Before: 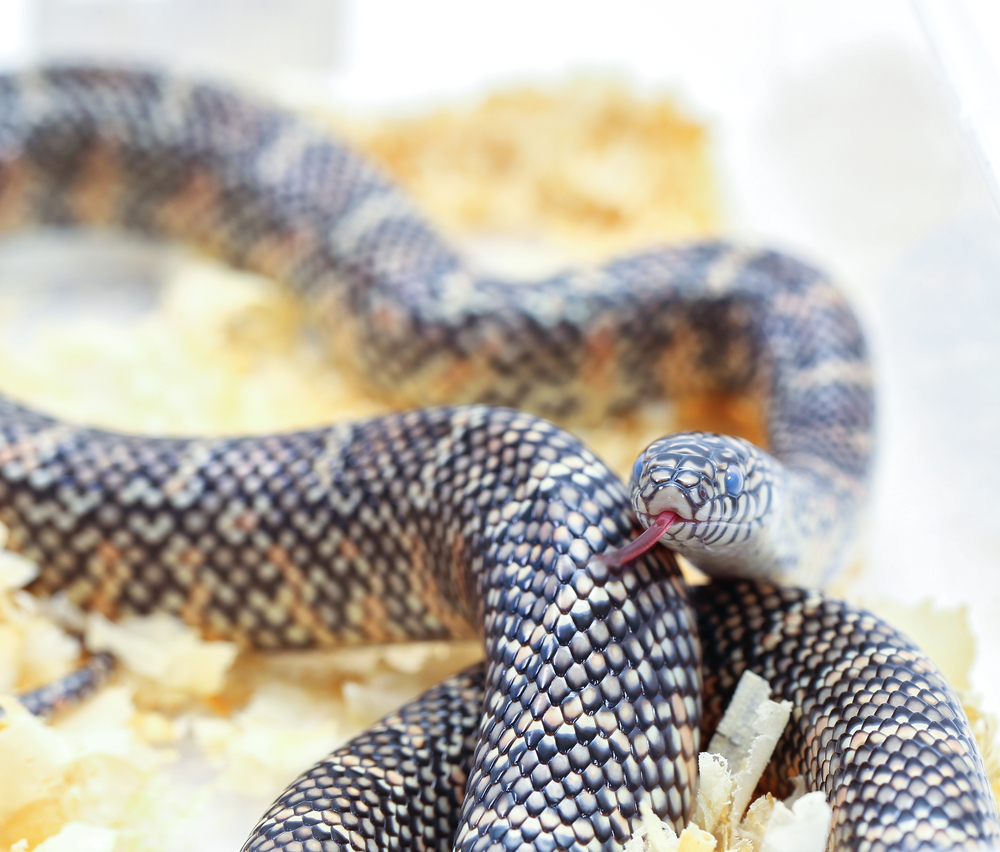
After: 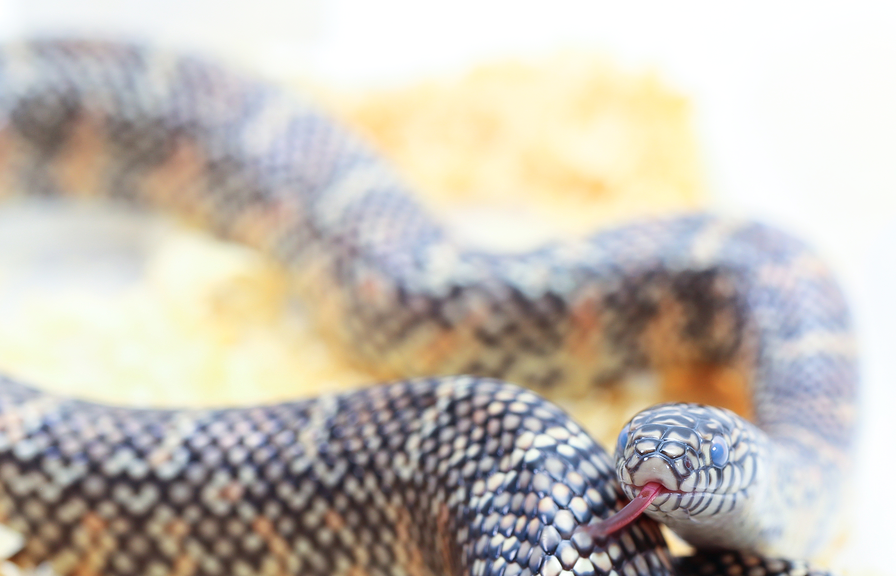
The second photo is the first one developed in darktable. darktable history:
shadows and highlights: shadows -40.15, highlights 62.88, soften with gaussian
crop: left 1.509%, top 3.452%, right 7.696%, bottom 28.452%
